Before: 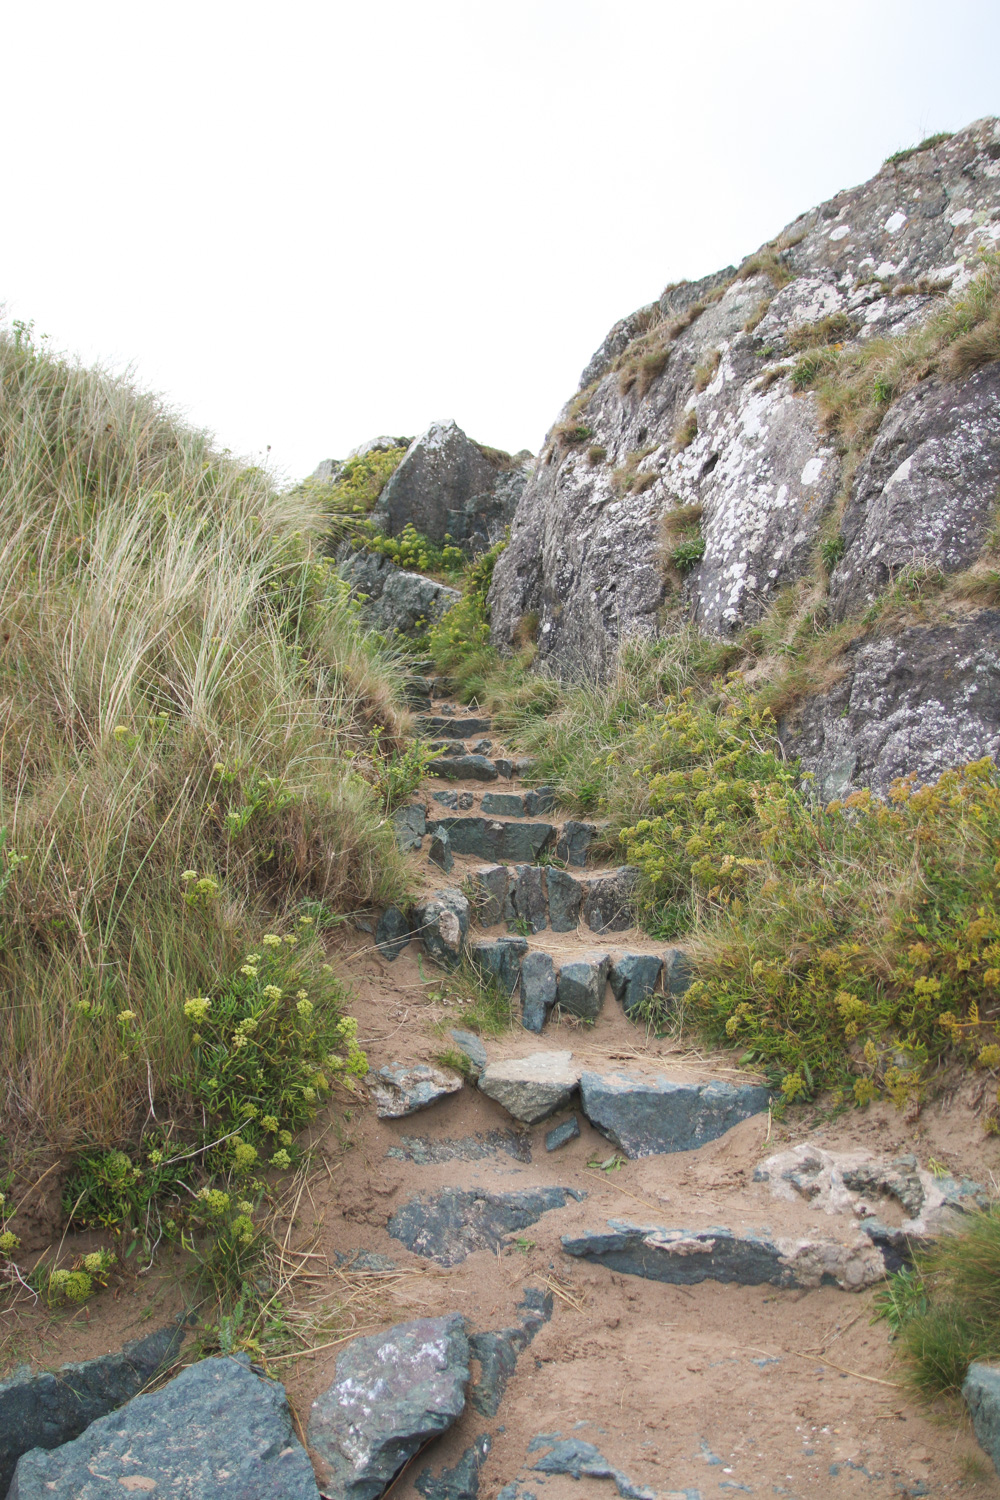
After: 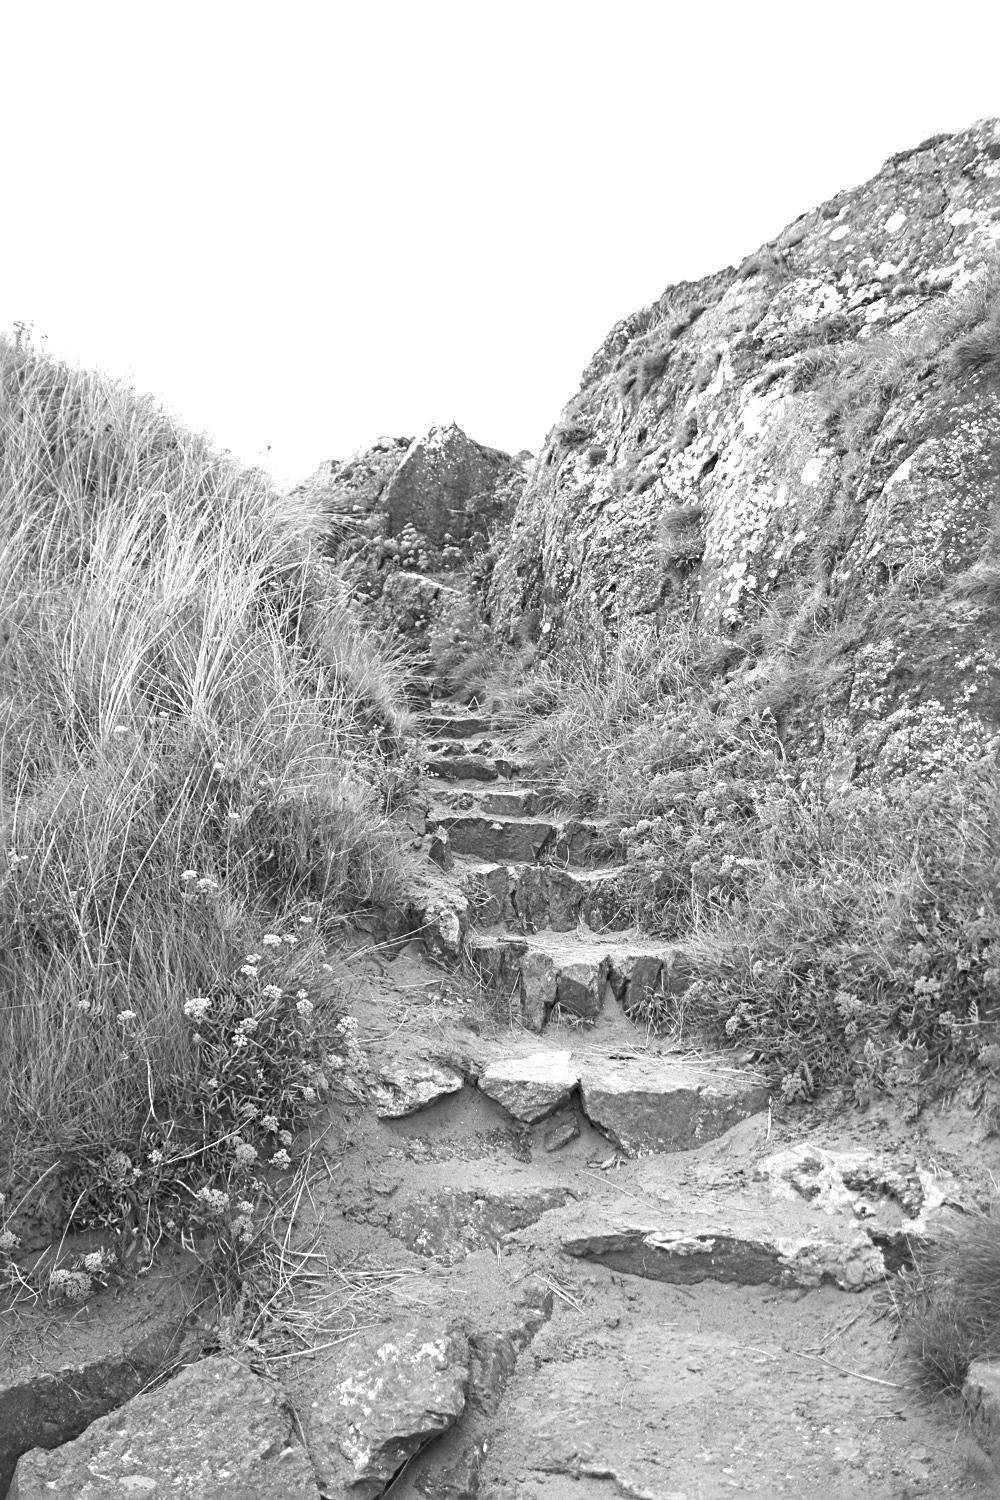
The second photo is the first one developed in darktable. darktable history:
exposure: exposure 0.559 EV, compensate highlight preservation false
sharpen: radius 4
monochrome: a -4.13, b 5.16, size 1
